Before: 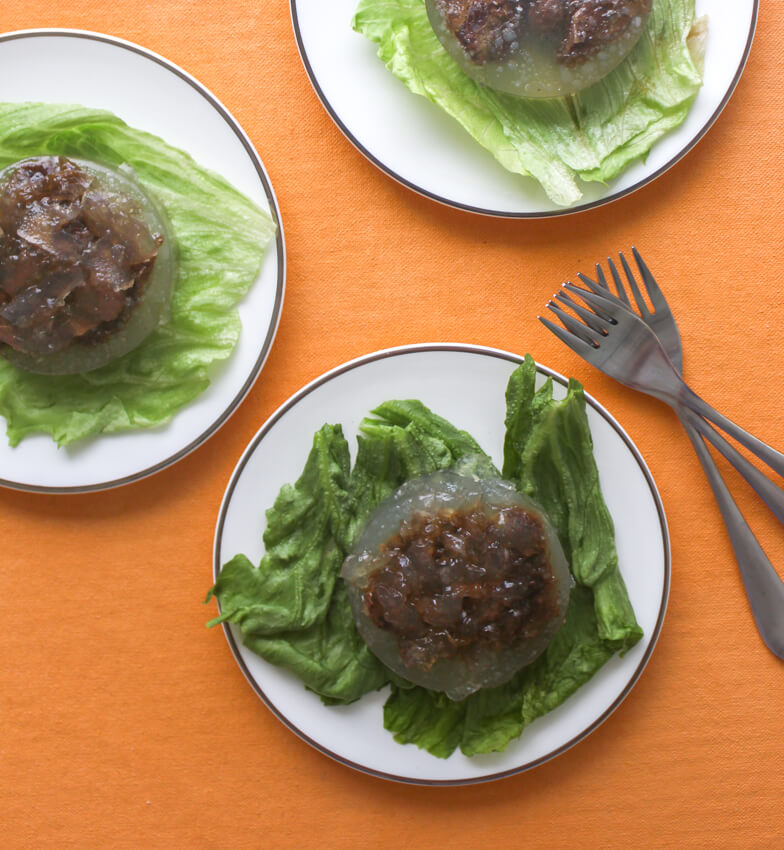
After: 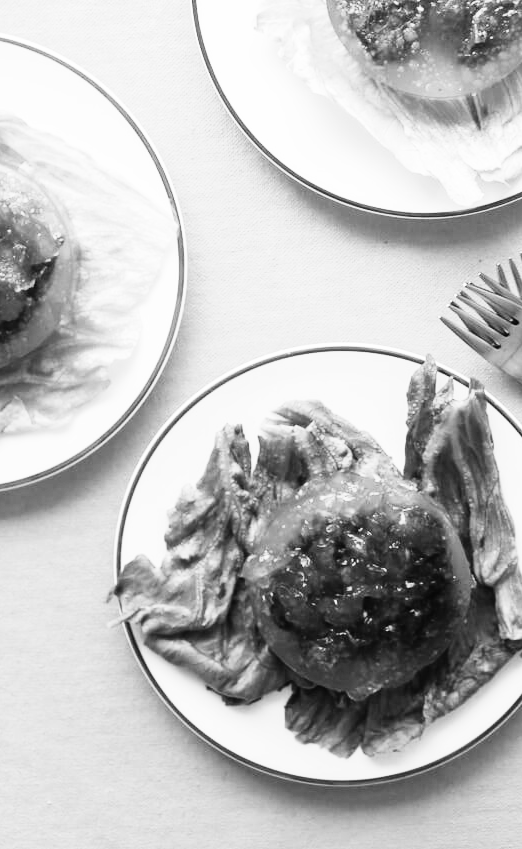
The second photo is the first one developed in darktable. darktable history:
color correction: highlights a* 1.12, highlights b* 24.26, shadows a* 15.58, shadows b* 24.26
crop and rotate: left 12.673%, right 20.66%
contrast brightness saturation: saturation -1
rgb curve: curves: ch0 [(0, 0) (0.21, 0.15) (0.24, 0.21) (0.5, 0.75) (0.75, 0.96) (0.89, 0.99) (1, 1)]; ch1 [(0, 0.02) (0.21, 0.13) (0.25, 0.2) (0.5, 0.67) (0.75, 0.9) (0.89, 0.97) (1, 1)]; ch2 [(0, 0.02) (0.21, 0.13) (0.25, 0.2) (0.5, 0.67) (0.75, 0.9) (0.89, 0.97) (1, 1)], compensate middle gray true
monochrome: on, module defaults
